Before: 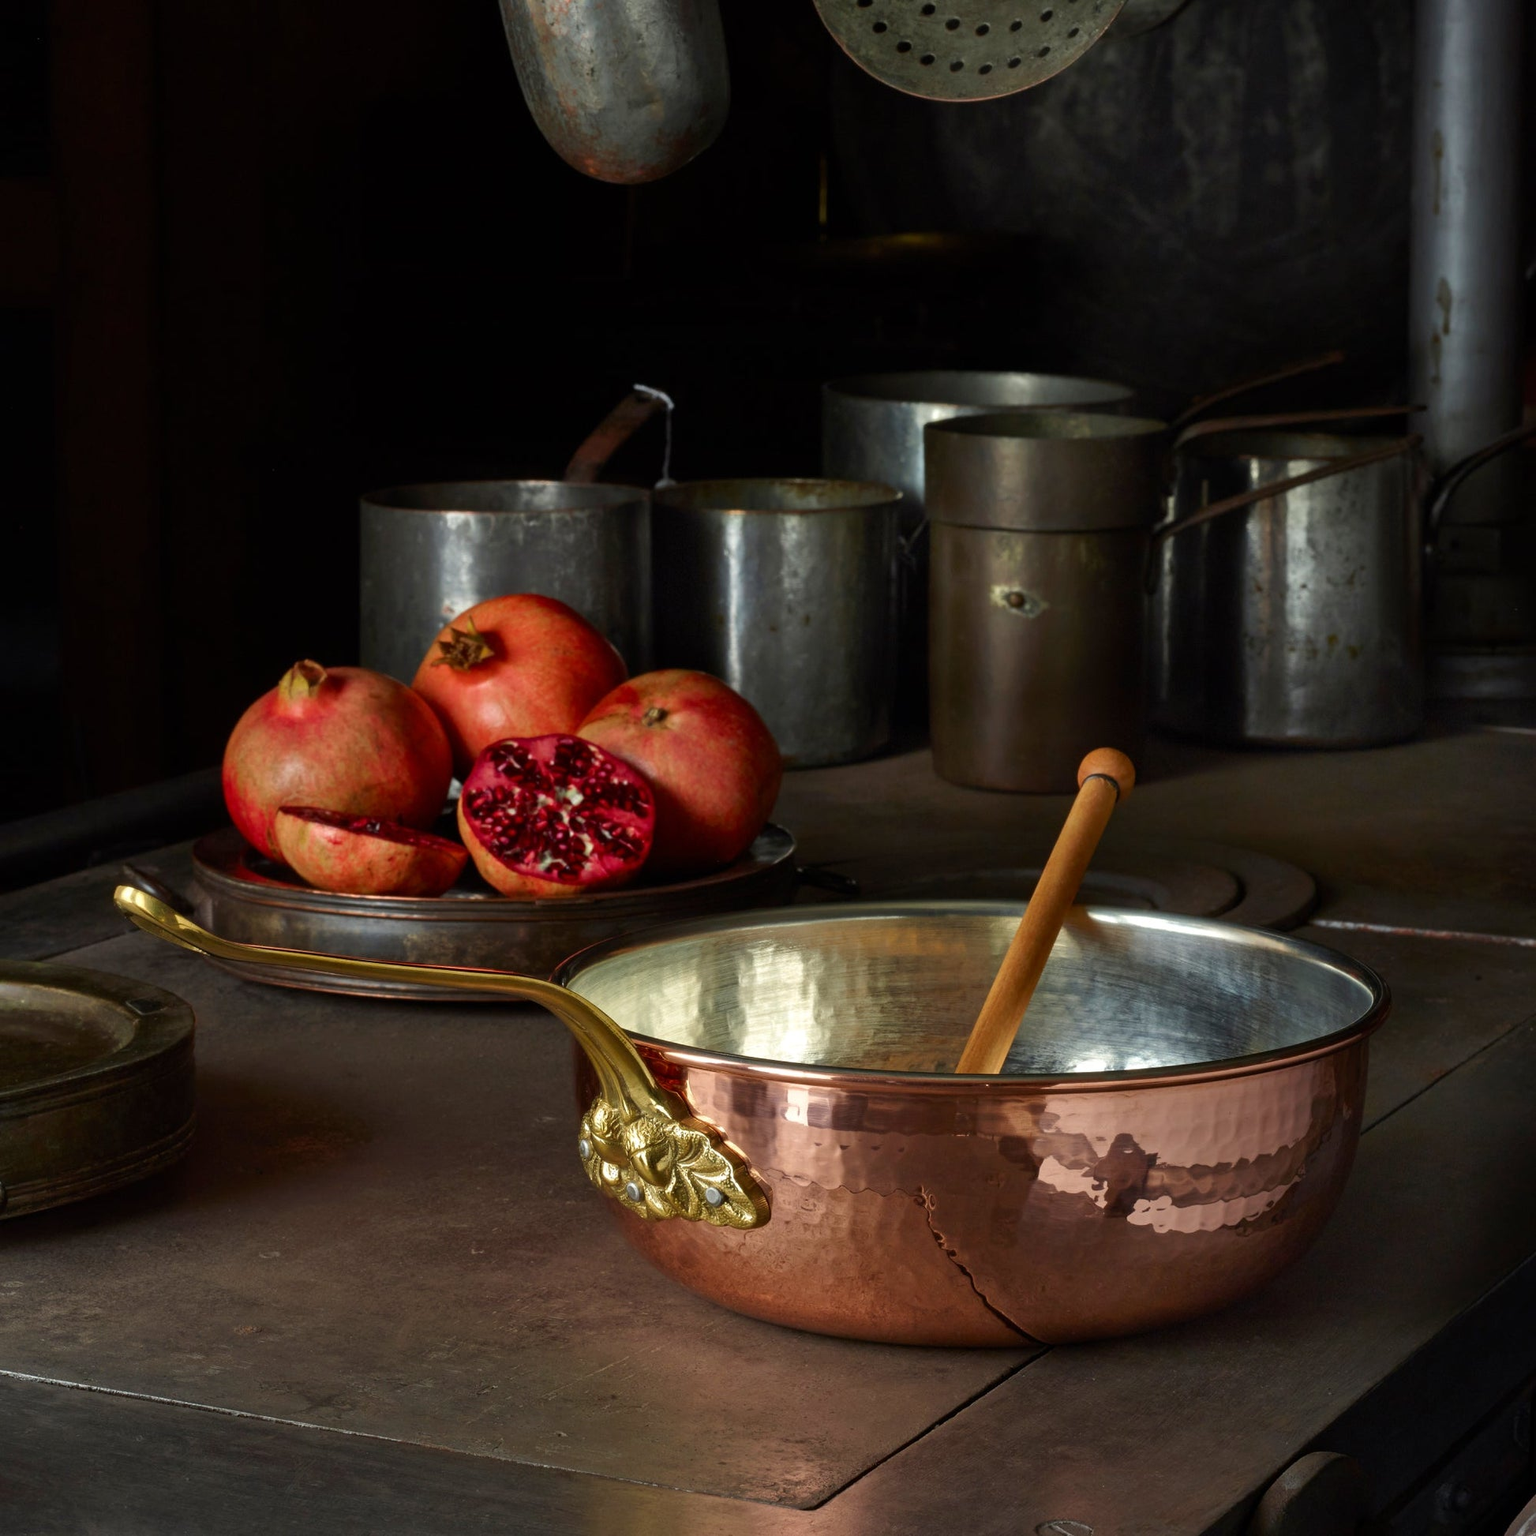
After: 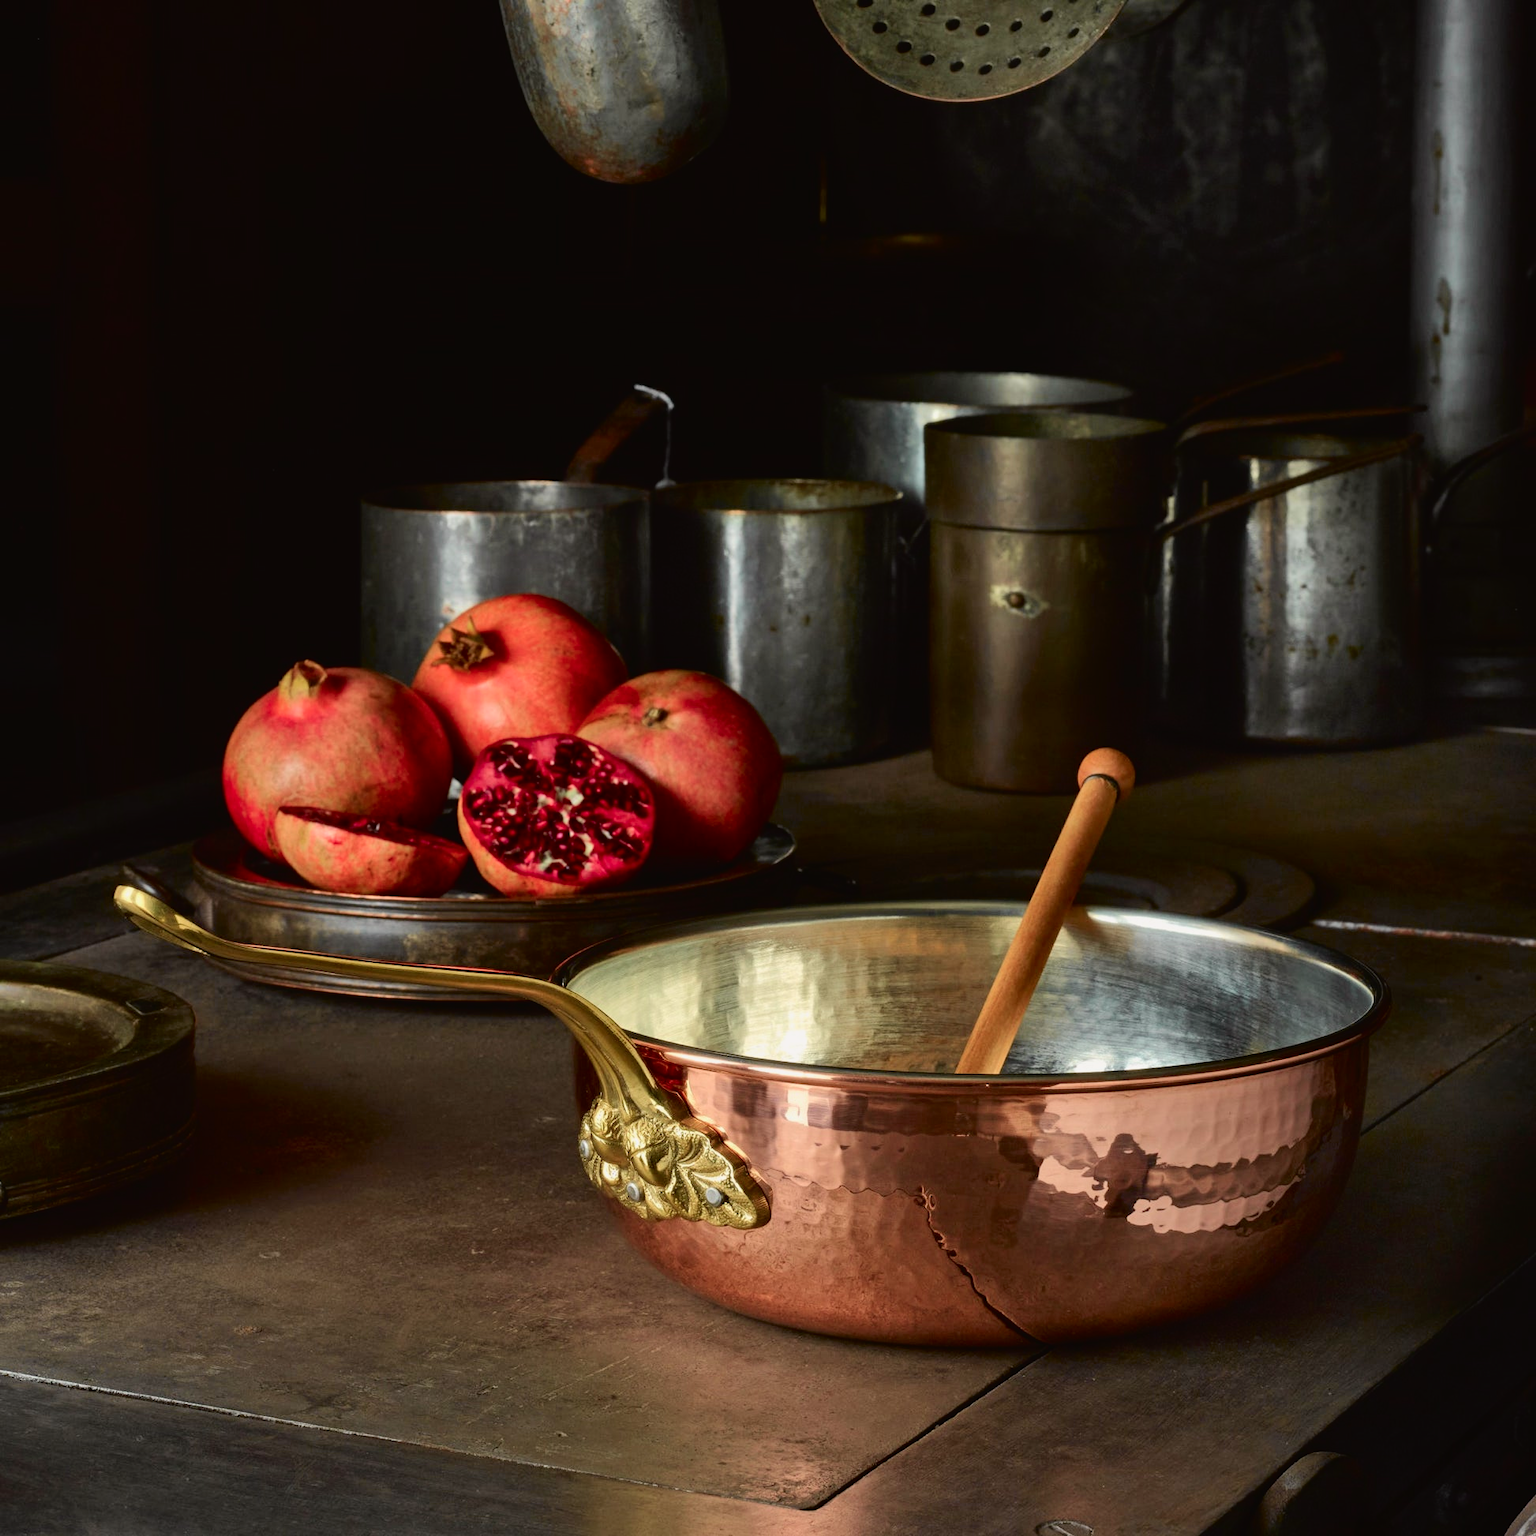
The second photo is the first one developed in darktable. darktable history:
tone curve: curves: ch0 [(0, 0.019) (0.066, 0.043) (0.189, 0.182) (0.359, 0.417) (0.485, 0.576) (0.656, 0.734) (0.851, 0.861) (0.997, 0.959)]; ch1 [(0, 0) (0.179, 0.123) (0.381, 0.36) (0.425, 0.41) (0.474, 0.472) (0.499, 0.501) (0.514, 0.517) (0.571, 0.584) (0.649, 0.677) (0.812, 0.856) (1, 1)]; ch2 [(0, 0) (0.246, 0.214) (0.421, 0.427) (0.459, 0.484) (0.5, 0.504) (0.518, 0.523) (0.529, 0.544) (0.56, 0.581) (0.617, 0.631) (0.744, 0.734) (0.867, 0.821) (0.993, 0.889)], color space Lab, independent channels, preserve colors none
